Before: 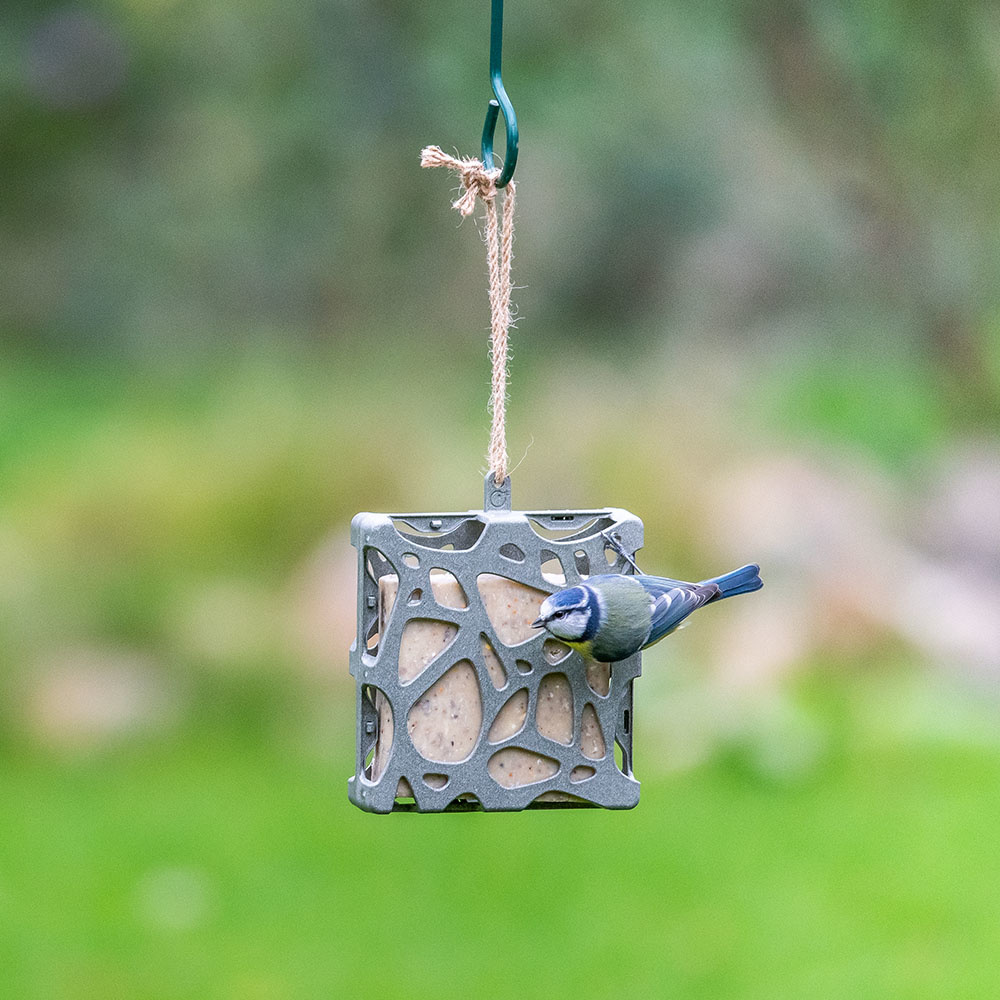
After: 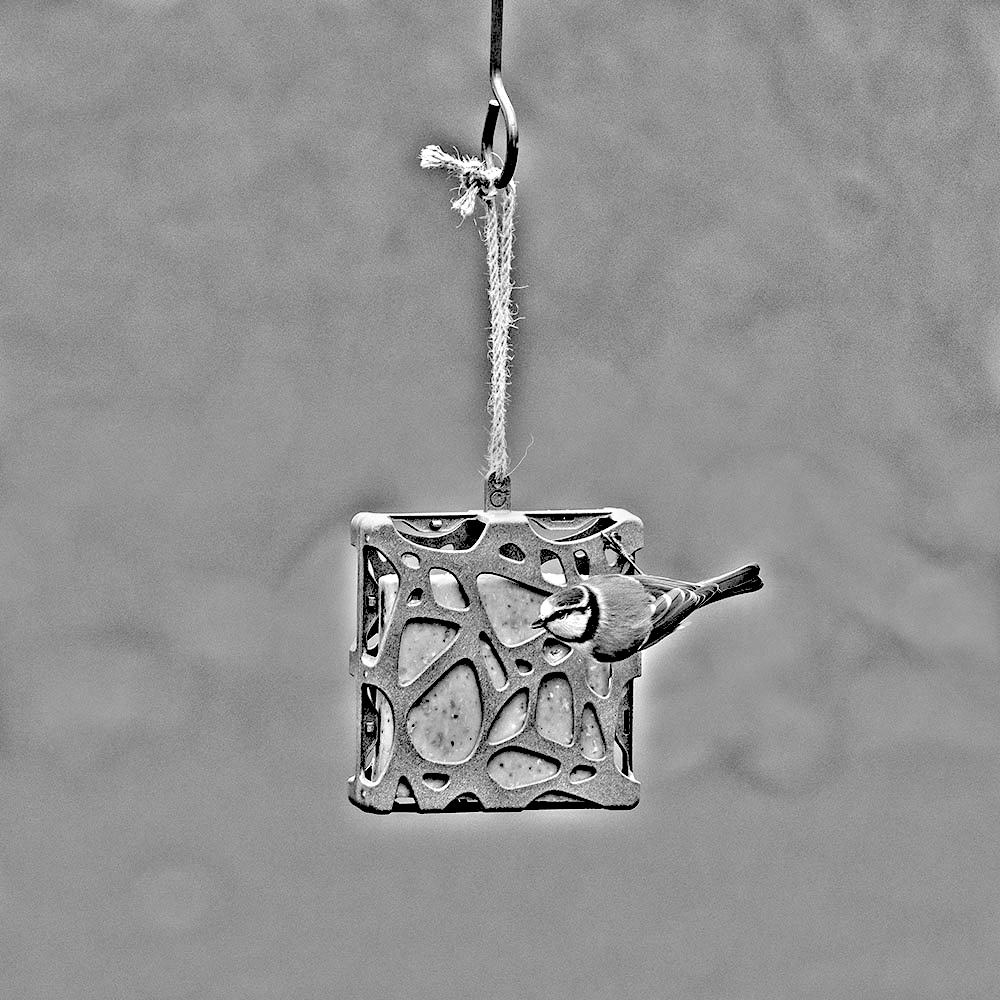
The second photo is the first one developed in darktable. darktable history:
highpass: on, module defaults
rgb levels: levels [[0.027, 0.429, 0.996], [0, 0.5, 1], [0, 0.5, 1]]
